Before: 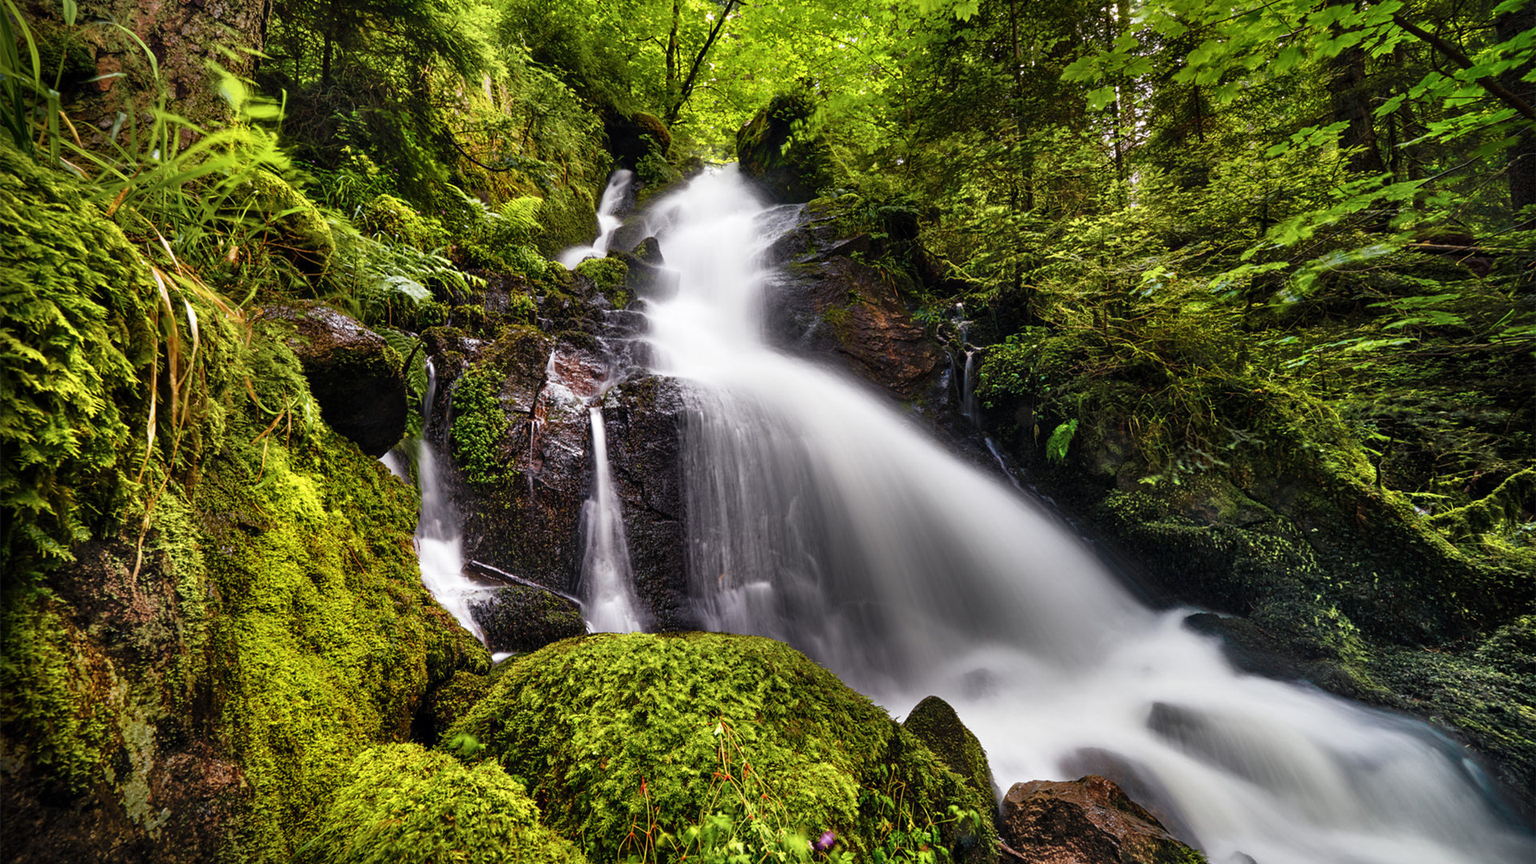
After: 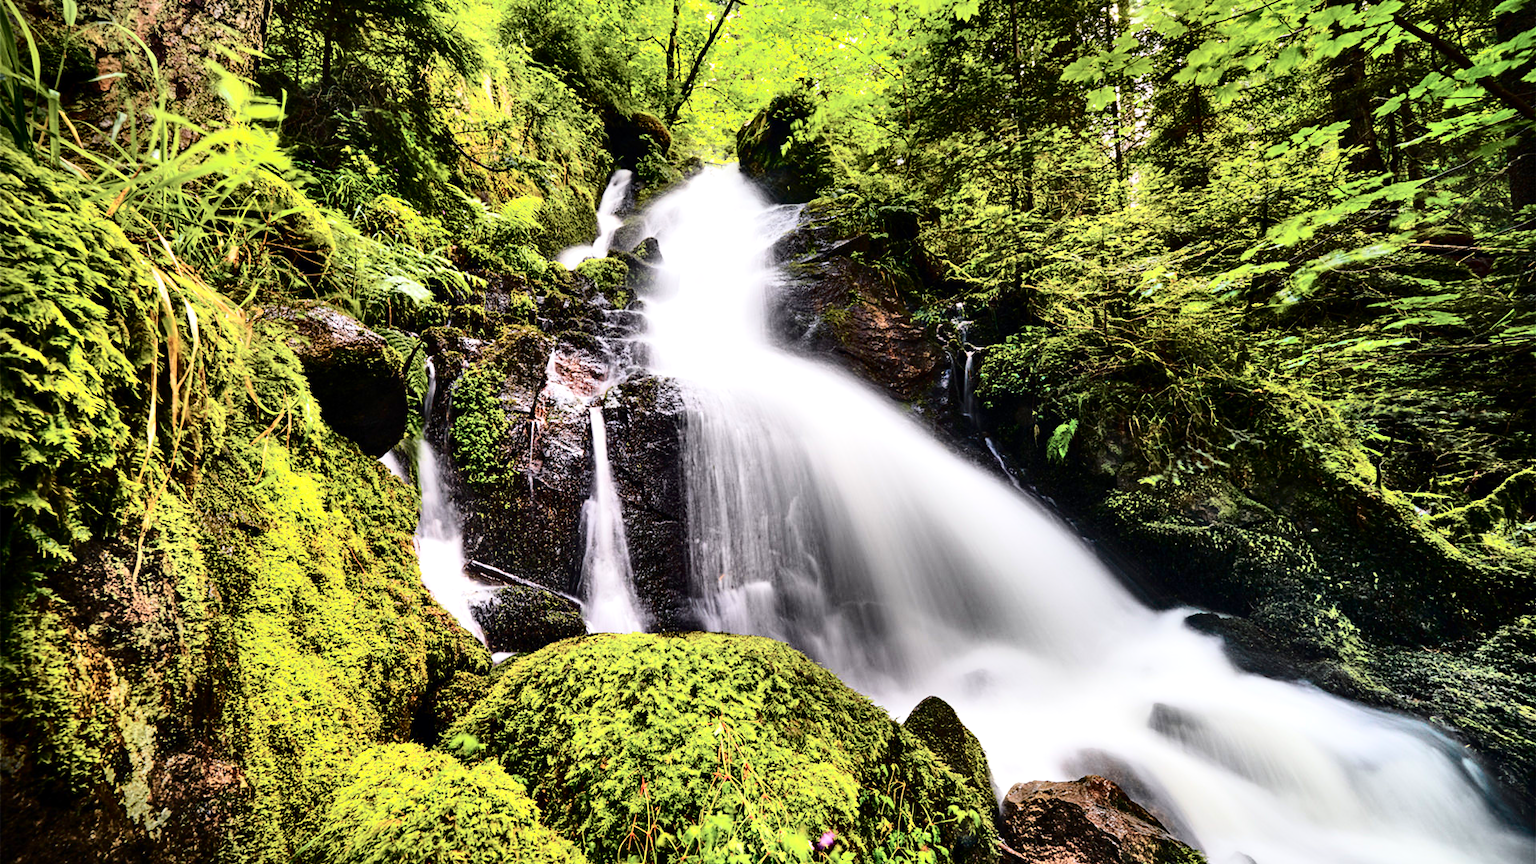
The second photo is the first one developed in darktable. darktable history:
exposure: black level correction 0.001, exposure 0.5 EV, compensate exposure bias true, compensate highlight preservation false
tone curve: curves: ch0 [(0, 0) (0.003, 0.001) (0.011, 0.004) (0.025, 0.009) (0.044, 0.016) (0.069, 0.025) (0.1, 0.036) (0.136, 0.059) (0.177, 0.103) (0.224, 0.175) (0.277, 0.274) (0.335, 0.395) (0.399, 0.52) (0.468, 0.635) (0.543, 0.733) (0.623, 0.817) (0.709, 0.888) (0.801, 0.93) (0.898, 0.964) (1, 1)], color space Lab, independent channels, preserve colors none
